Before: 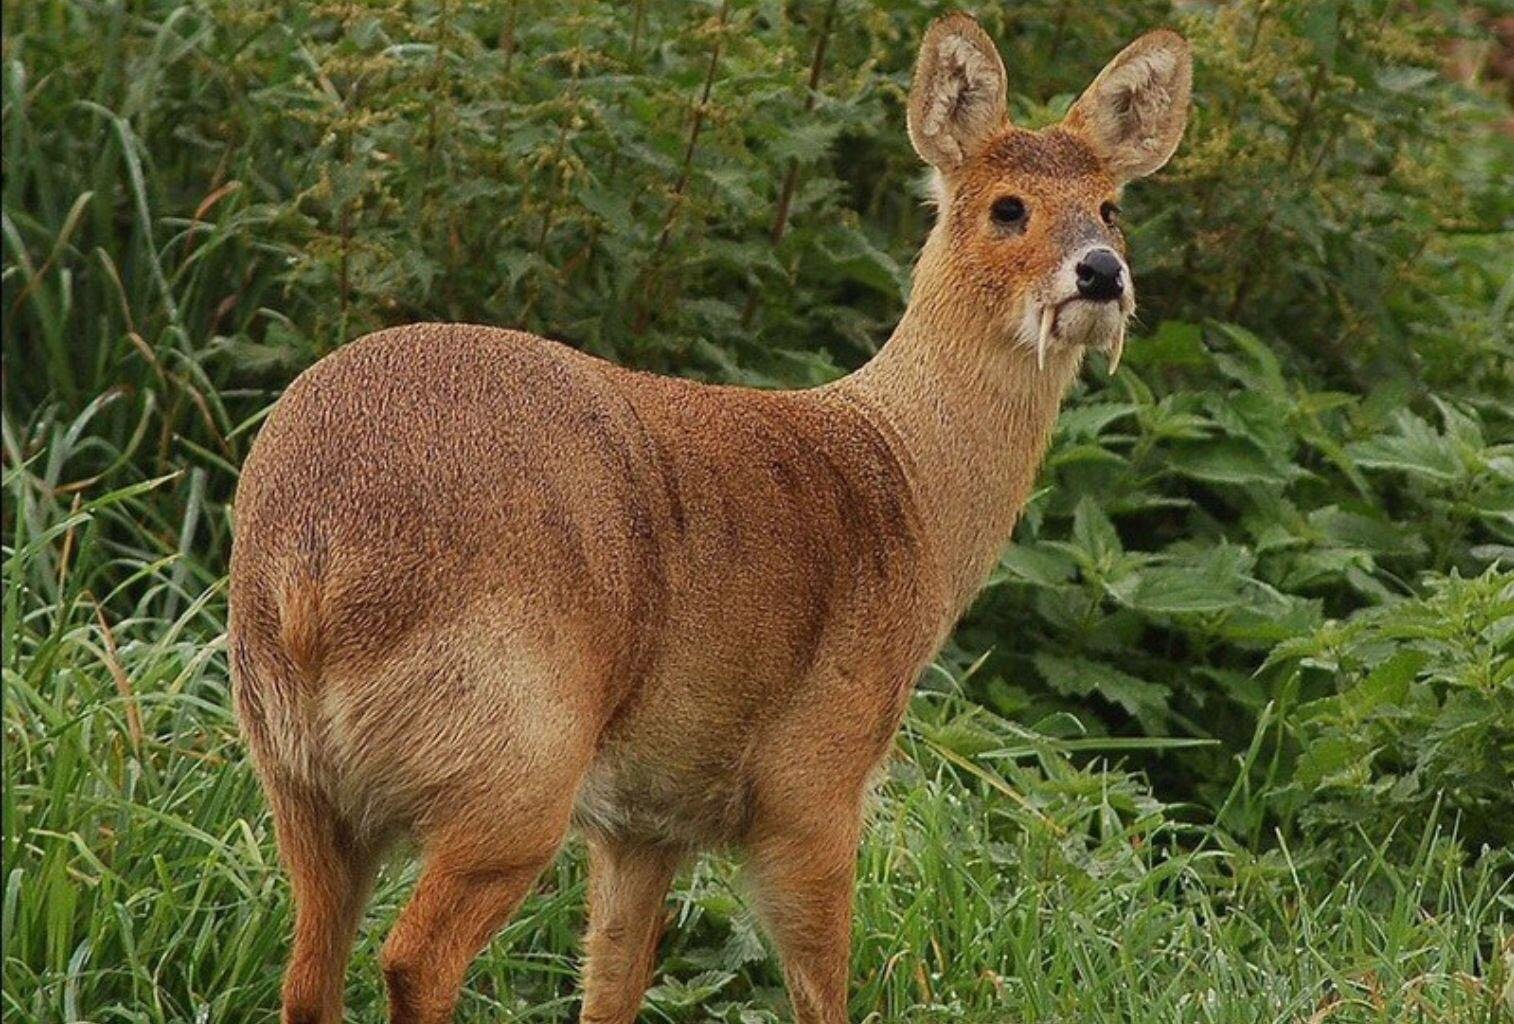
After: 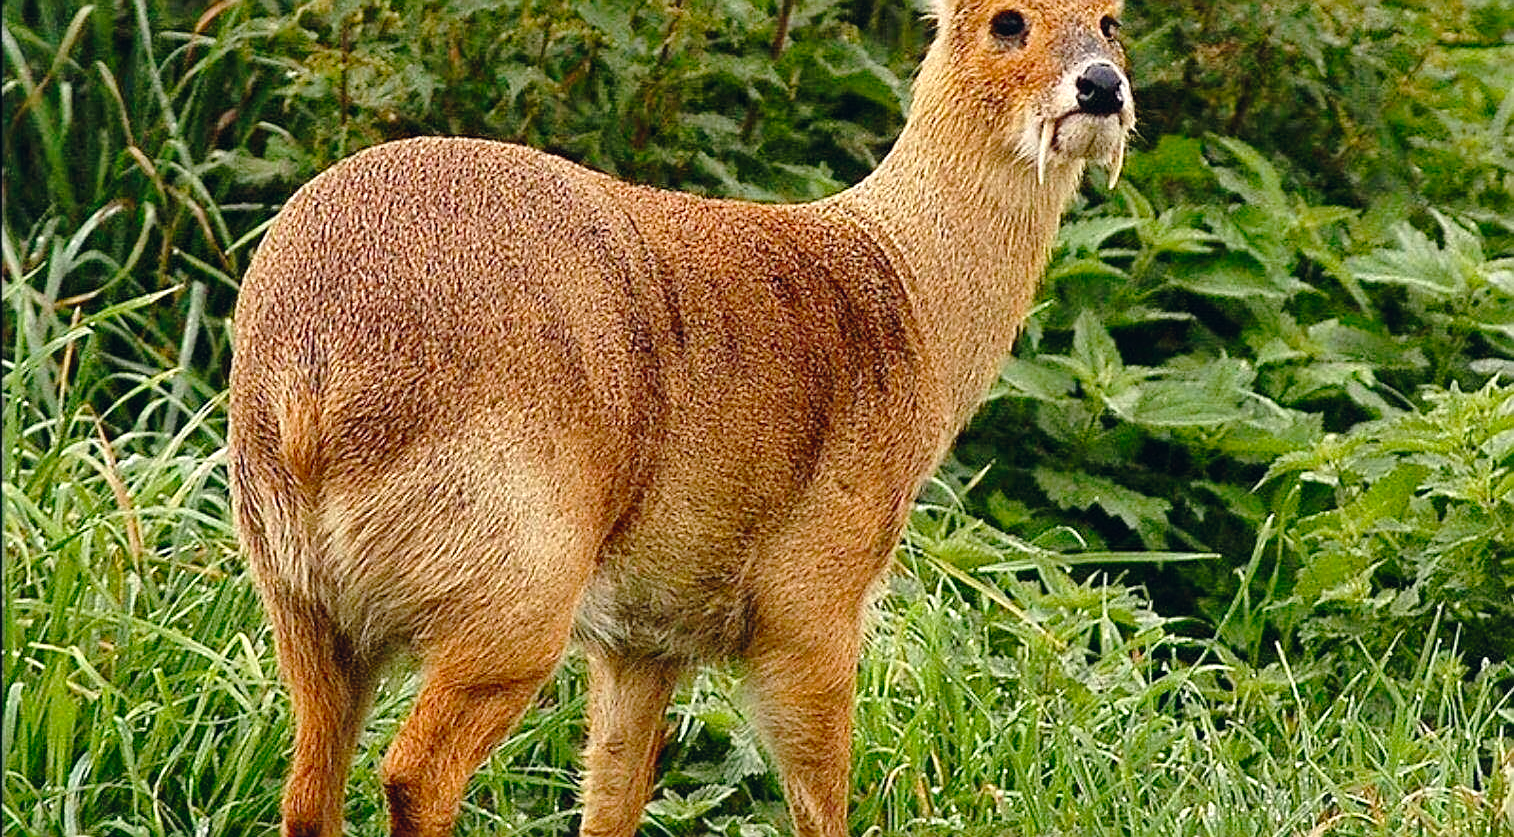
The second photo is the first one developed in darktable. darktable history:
tone curve: curves: ch0 [(0, 0) (0.003, 0.025) (0.011, 0.027) (0.025, 0.032) (0.044, 0.037) (0.069, 0.044) (0.1, 0.054) (0.136, 0.084) (0.177, 0.128) (0.224, 0.196) (0.277, 0.281) (0.335, 0.376) (0.399, 0.461) (0.468, 0.534) (0.543, 0.613) (0.623, 0.692) (0.709, 0.77) (0.801, 0.849) (0.898, 0.934) (1, 1)], preserve colors none
sharpen: amount 0.559
crop and rotate: top 18.198%
color correction: highlights a* 0.359, highlights b* 2.67, shadows a* -1.31, shadows b* -4.54
color balance rgb: perceptual saturation grading › global saturation 0.336%, perceptual brilliance grading › global brilliance 17.569%
local contrast: mode bilateral grid, contrast 20, coarseness 50, detail 119%, midtone range 0.2
shadows and highlights: shadows 20.8, highlights -82.76, soften with gaussian
